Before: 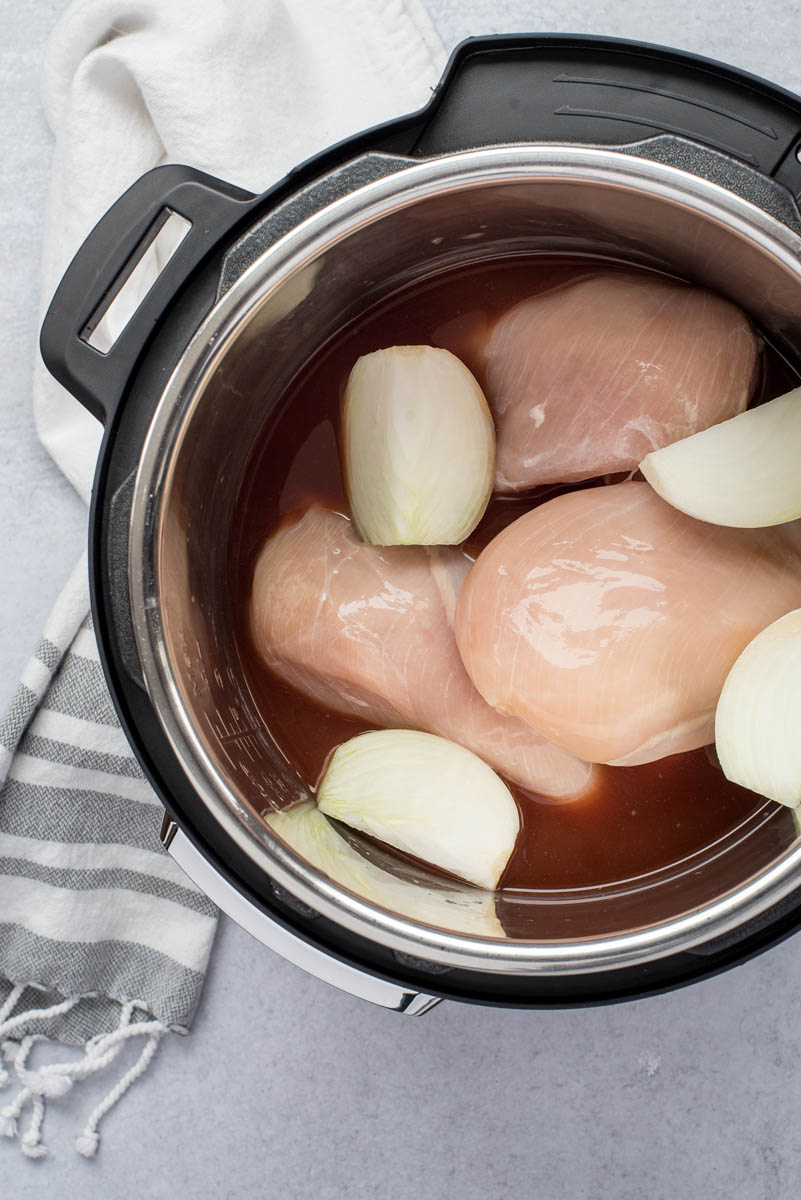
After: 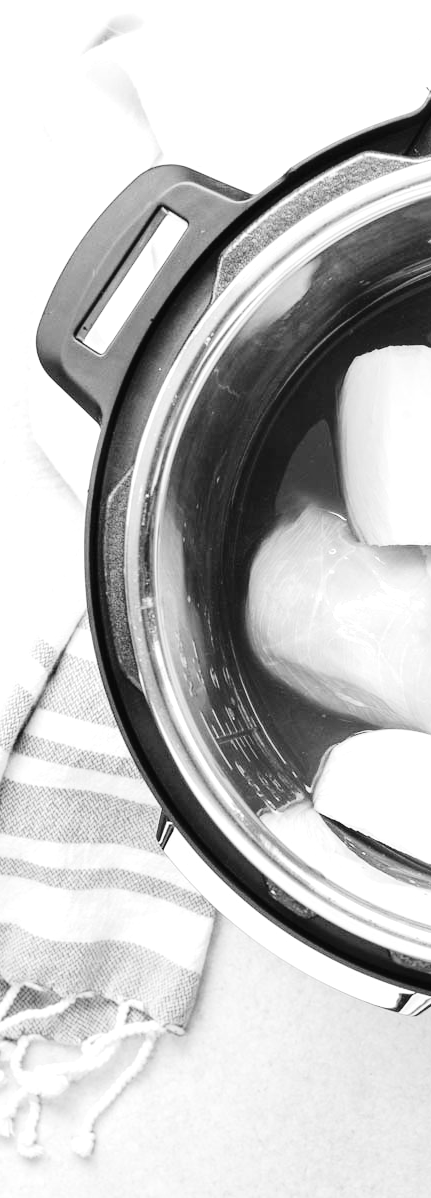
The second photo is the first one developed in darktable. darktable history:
crop: left 0.587%, right 45.588%, bottom 0.086%
base curve: curves: ch0 [(0, 0) (0.036, 0.025) (0.121, 0.166) (0.206, 0.329) (0.605, 0.79) (1, 1)], preserve colors none
monochrome: a -92.57, b 58.91
exposure: black level correction -0.002, exposure 1.35 EV, compensate highlight preservation false
